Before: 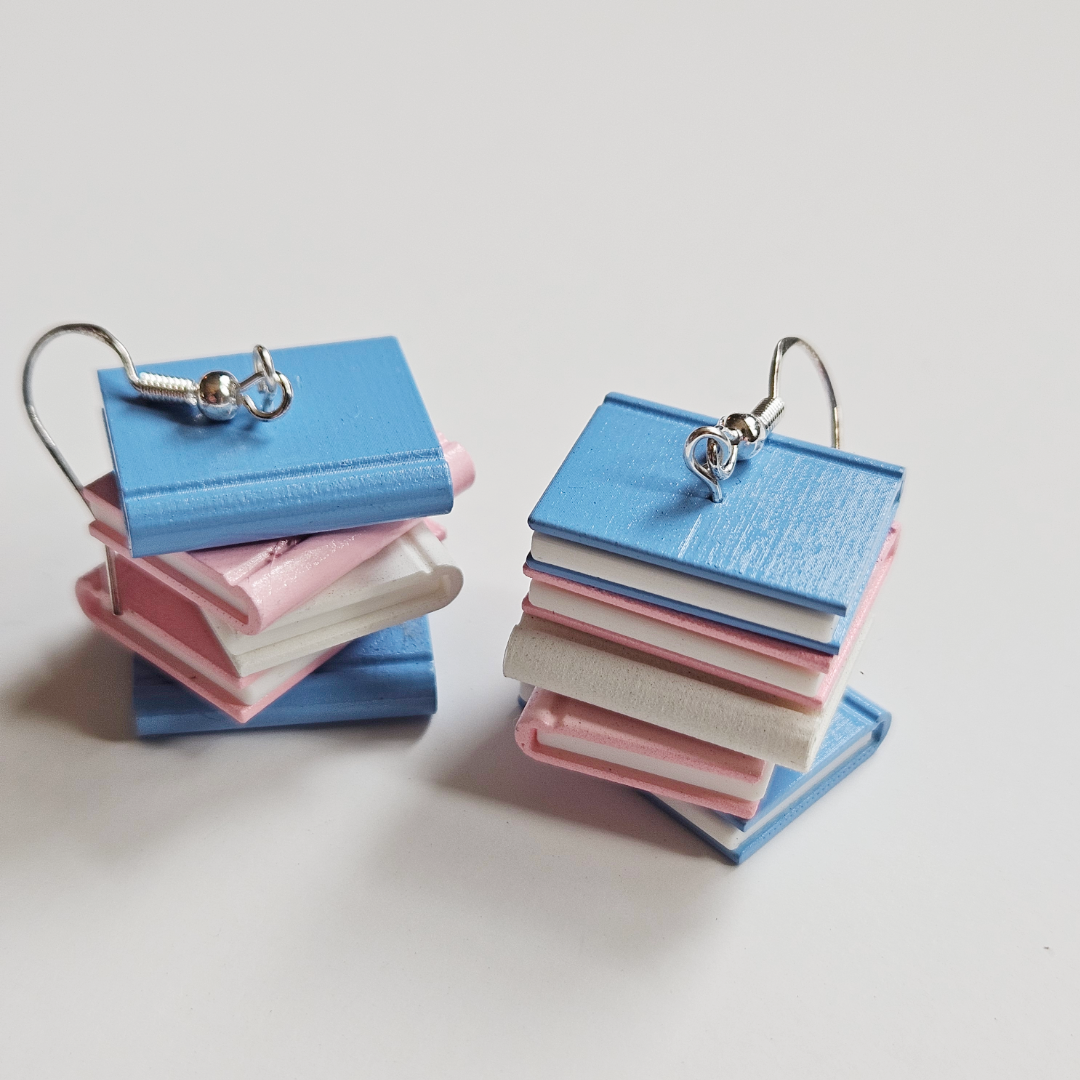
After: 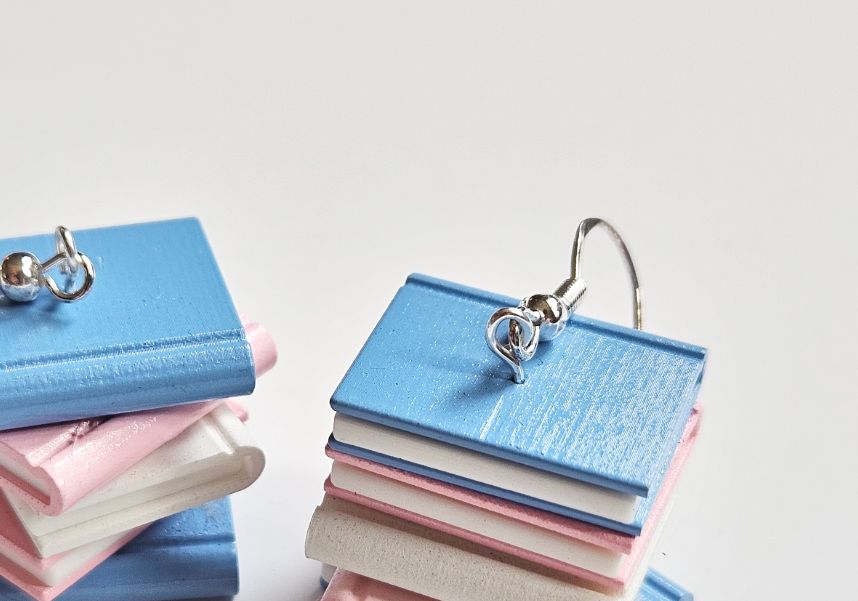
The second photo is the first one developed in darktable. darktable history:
crop: left 18.38%, top 11.092%, right 2.134%, bottom 33.217%
contrast brightness saturation: brightness 0.15
local contrast: mode bilateral grid, contrast 25, coarseness 60, detail 151%, midtone range 0.2
